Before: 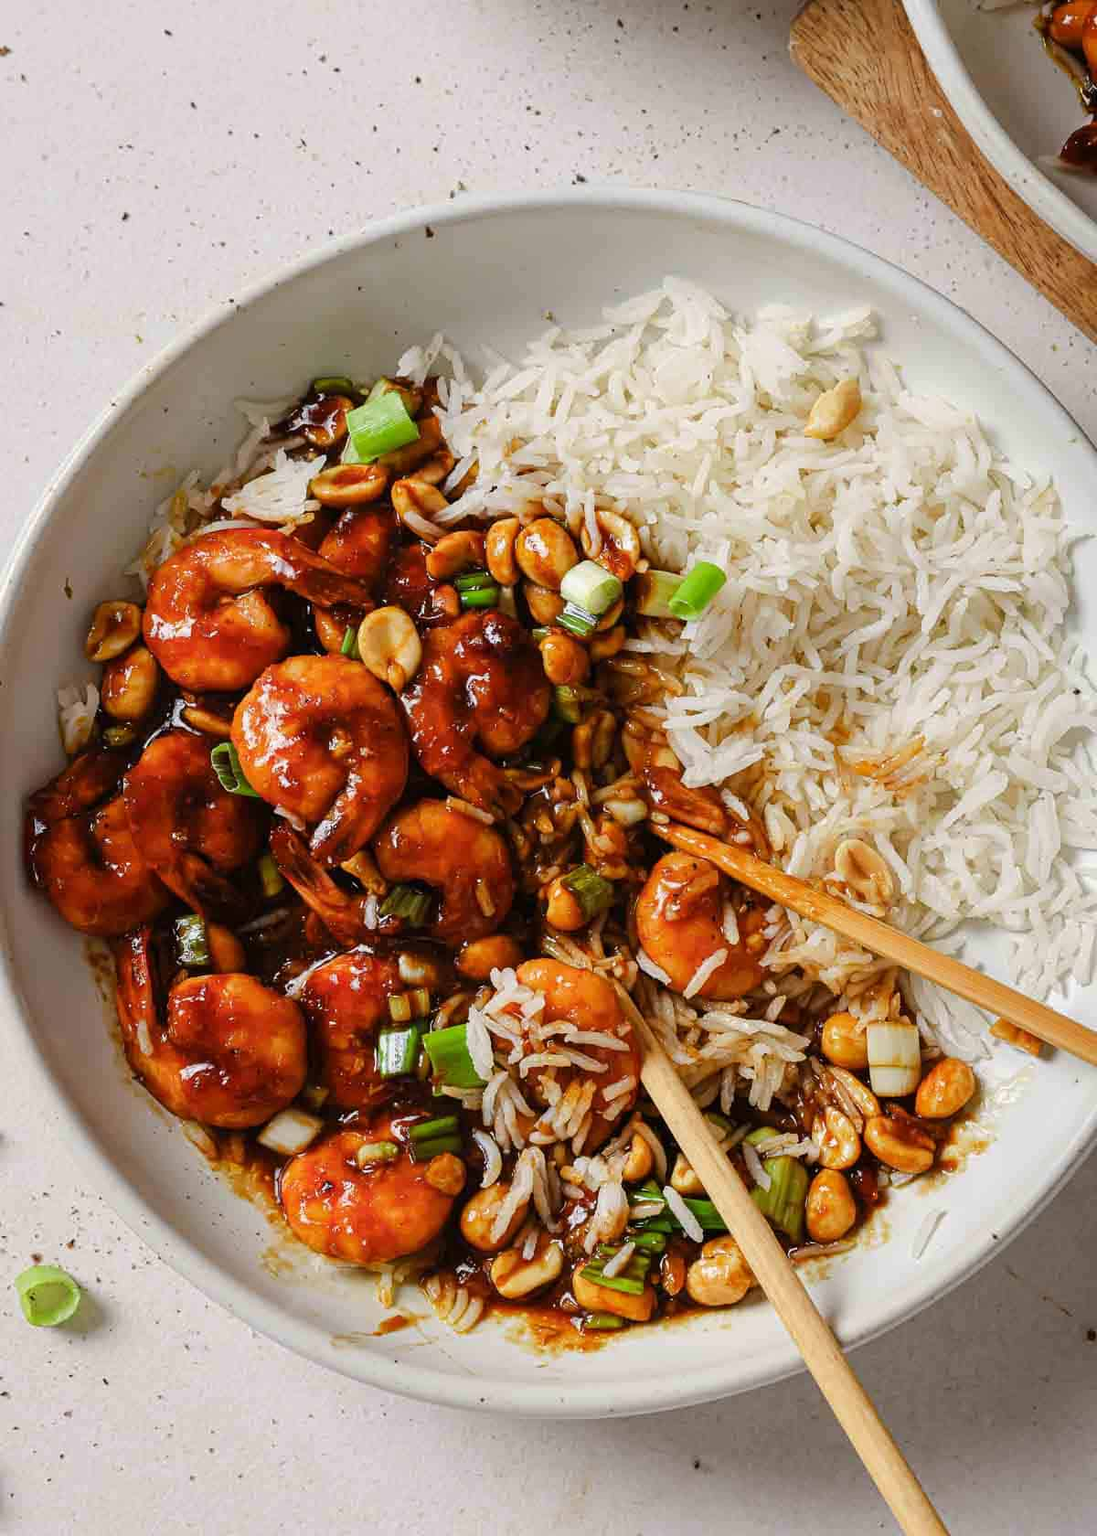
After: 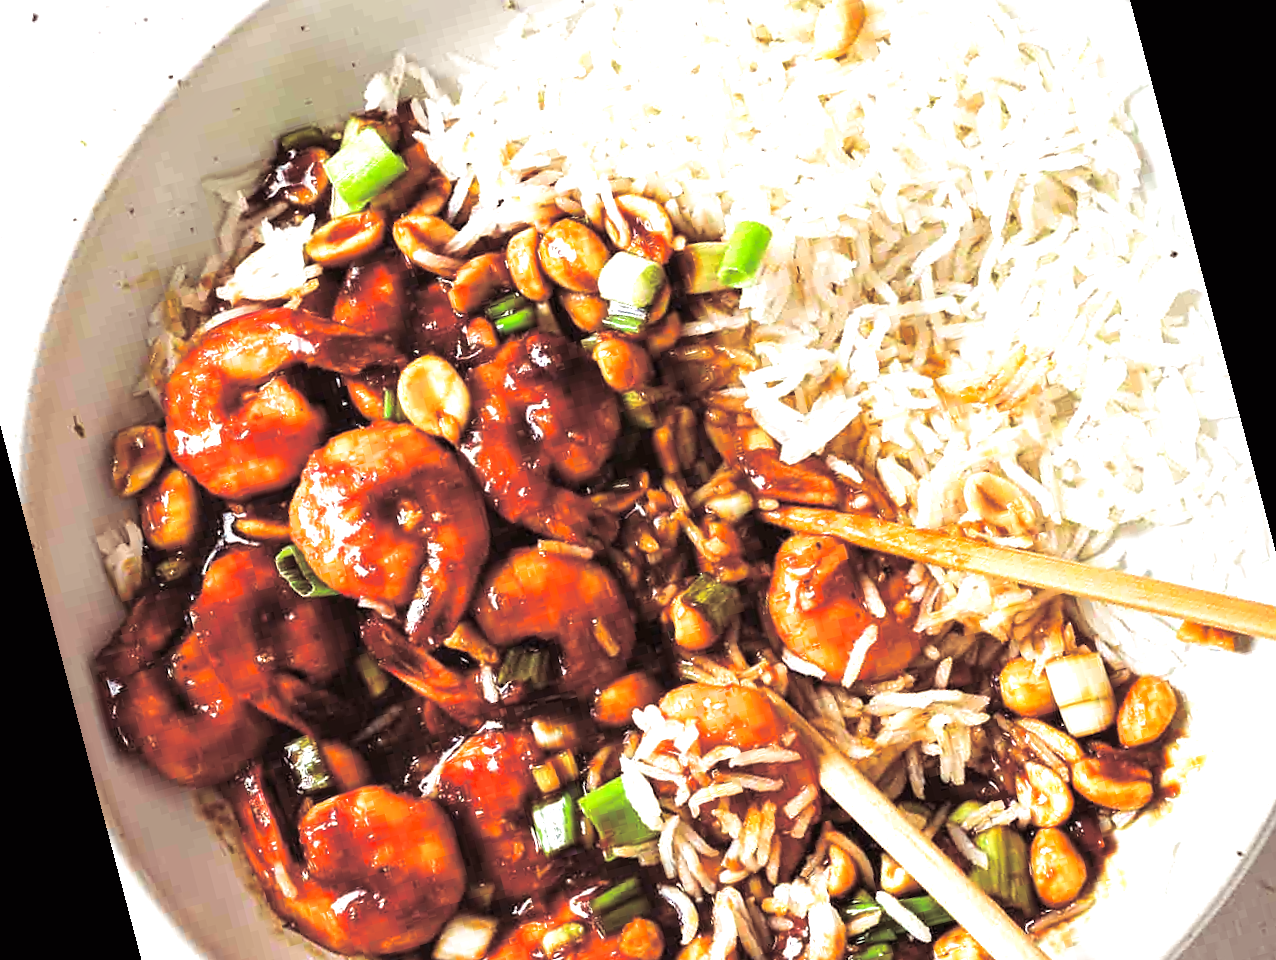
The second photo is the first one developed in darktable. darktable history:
exposure: black level correction 0, exposure 1.2 EV, compensate exposure bias true, compensate highlight preservation false
shadows and highlights: shadows 4.1, highlights -17.6, soften with gaussian
rotate and perspective: rotation -14.8°, crop left 0.1, crop right 0.903, crop top 0.25, crop bottom 0.748
split-toning: shadows › saturation 0.24, highlights › hue 54°, highlights › saturation 0.24
